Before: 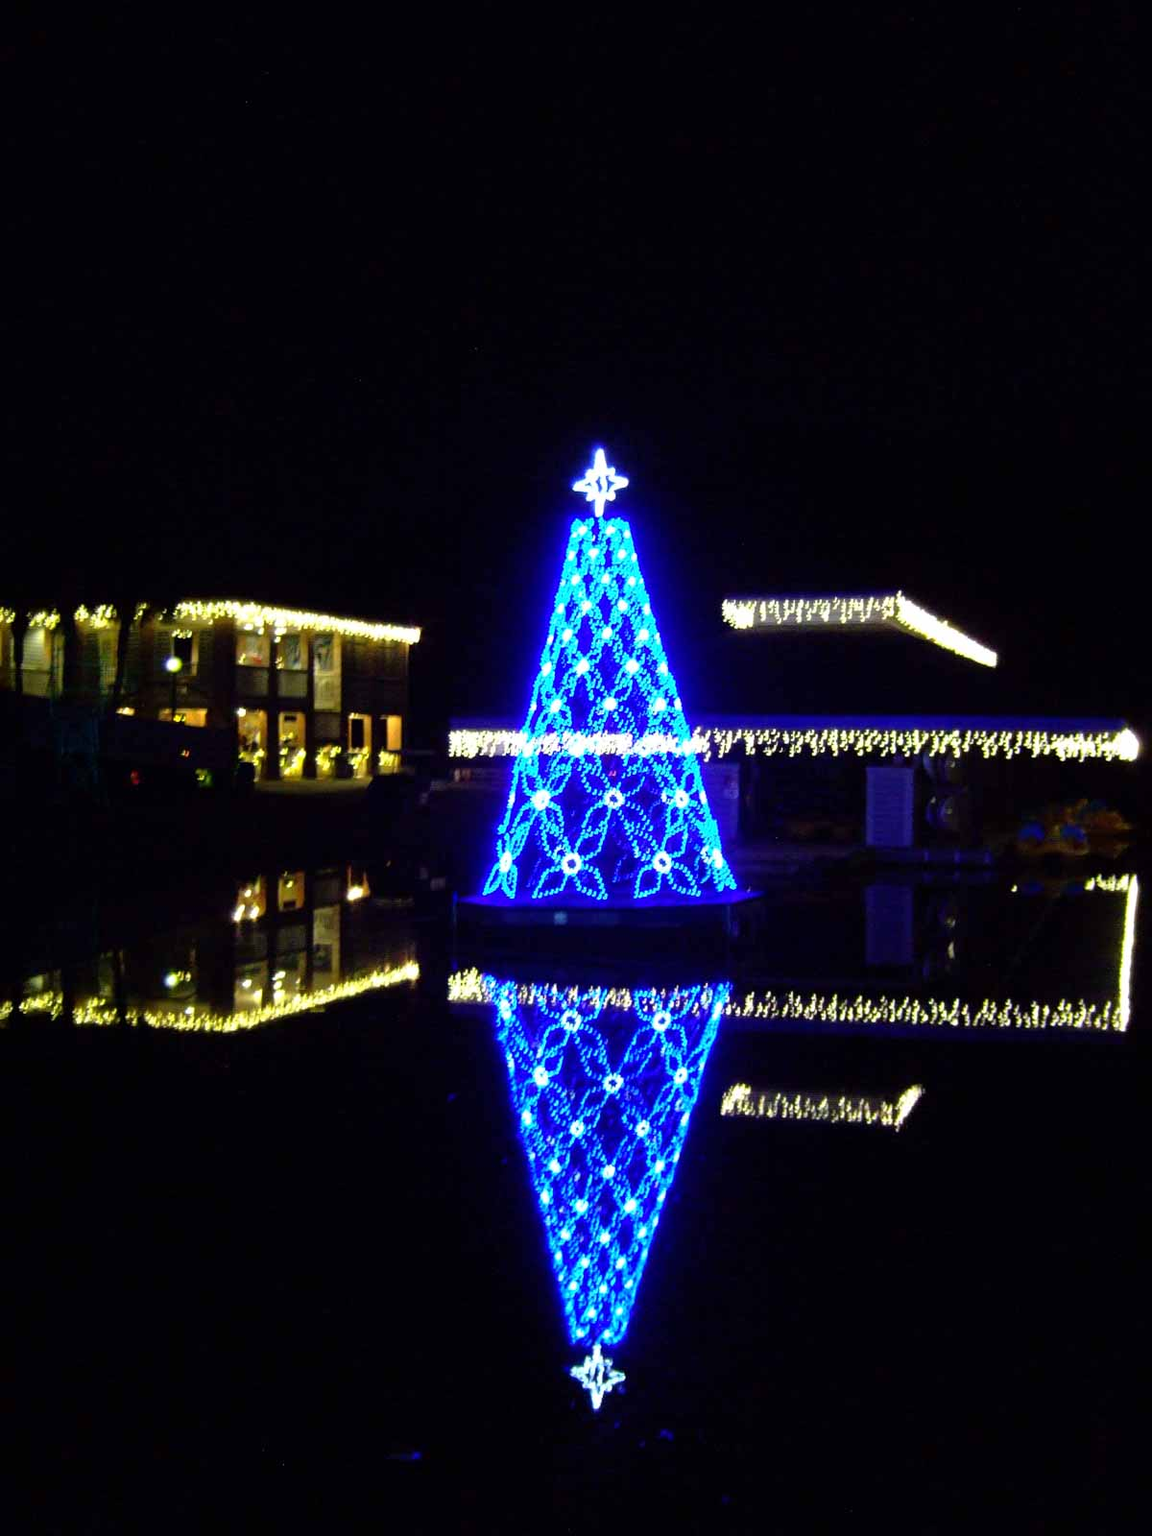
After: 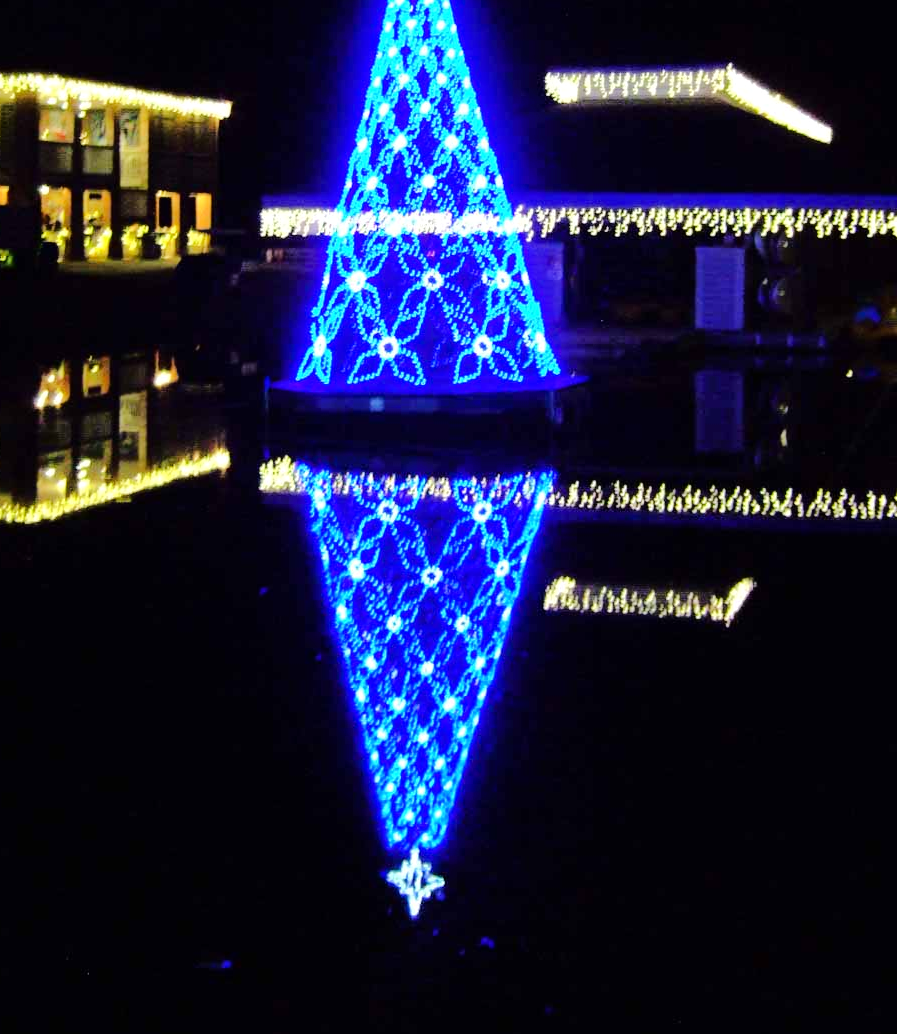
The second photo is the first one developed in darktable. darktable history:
crop and rotate: left 17.309%, top 34.528%, right 7.873%, bottom 0.82%
tone equalizer: -7 EV 0.145 EV, -6 EV 0.594 EV, -5 EV 1.16 EV, -4 EV 1.33 EV, -3 EV 1.12 EV, -2 EV 0.6 EV, -1 EV 0.155 EV, edges refinement/feathering 500, mask exposure compensation -1.23 EV, preserve details no
